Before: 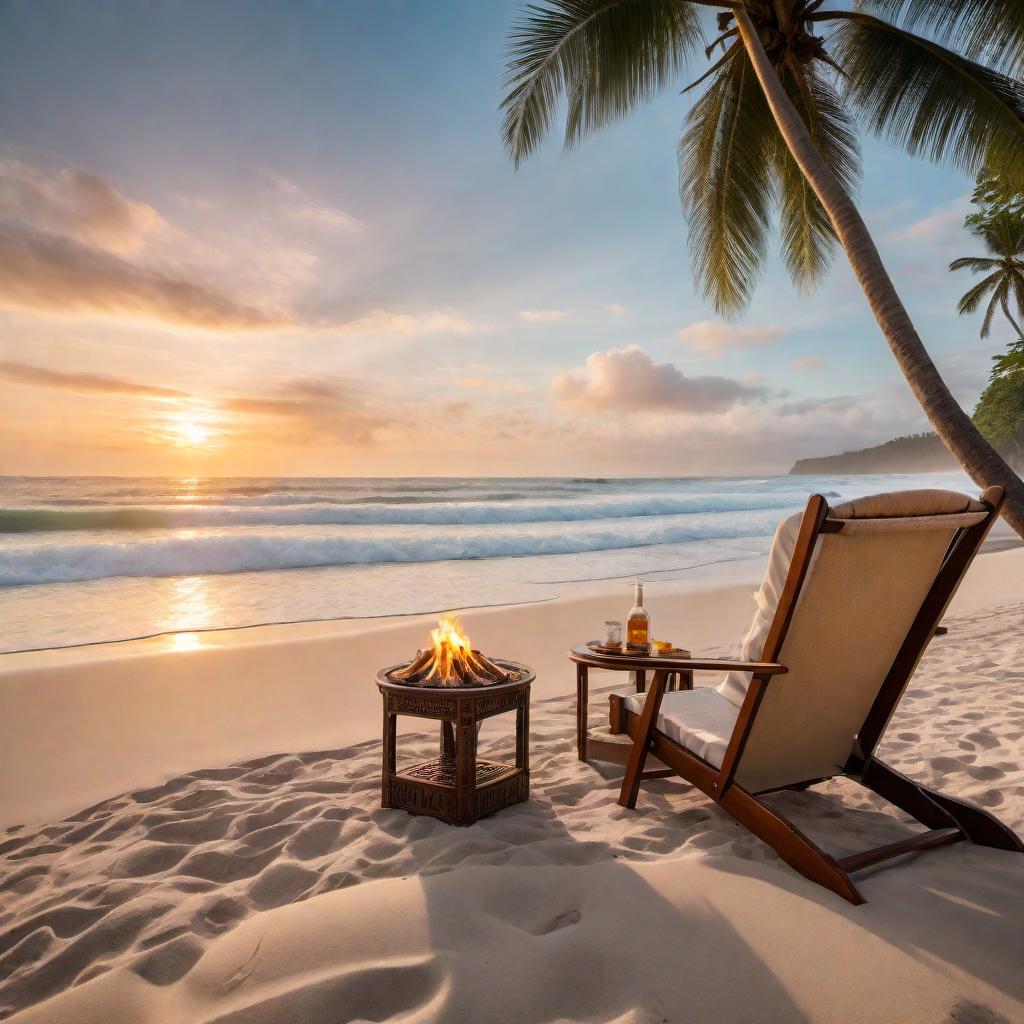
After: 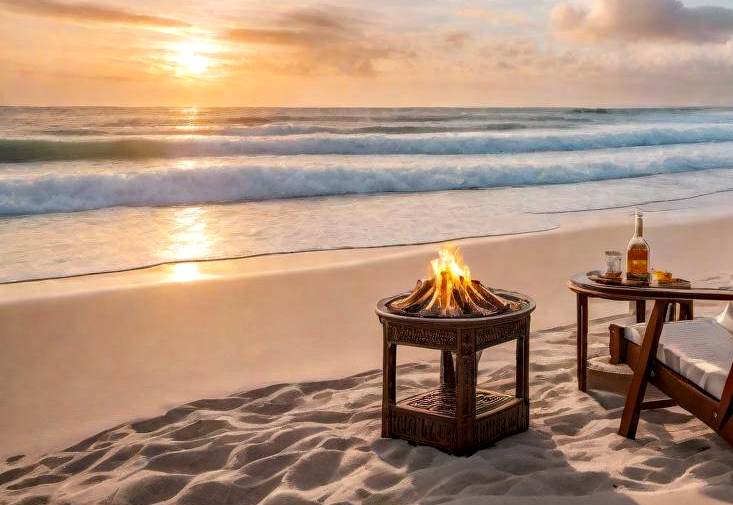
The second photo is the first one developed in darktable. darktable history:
local contrast: on, module defaults
haze removal: compatibility mode true, adaptive false
crop: top 36.189%, right 28.395%, bottom 14.495%
